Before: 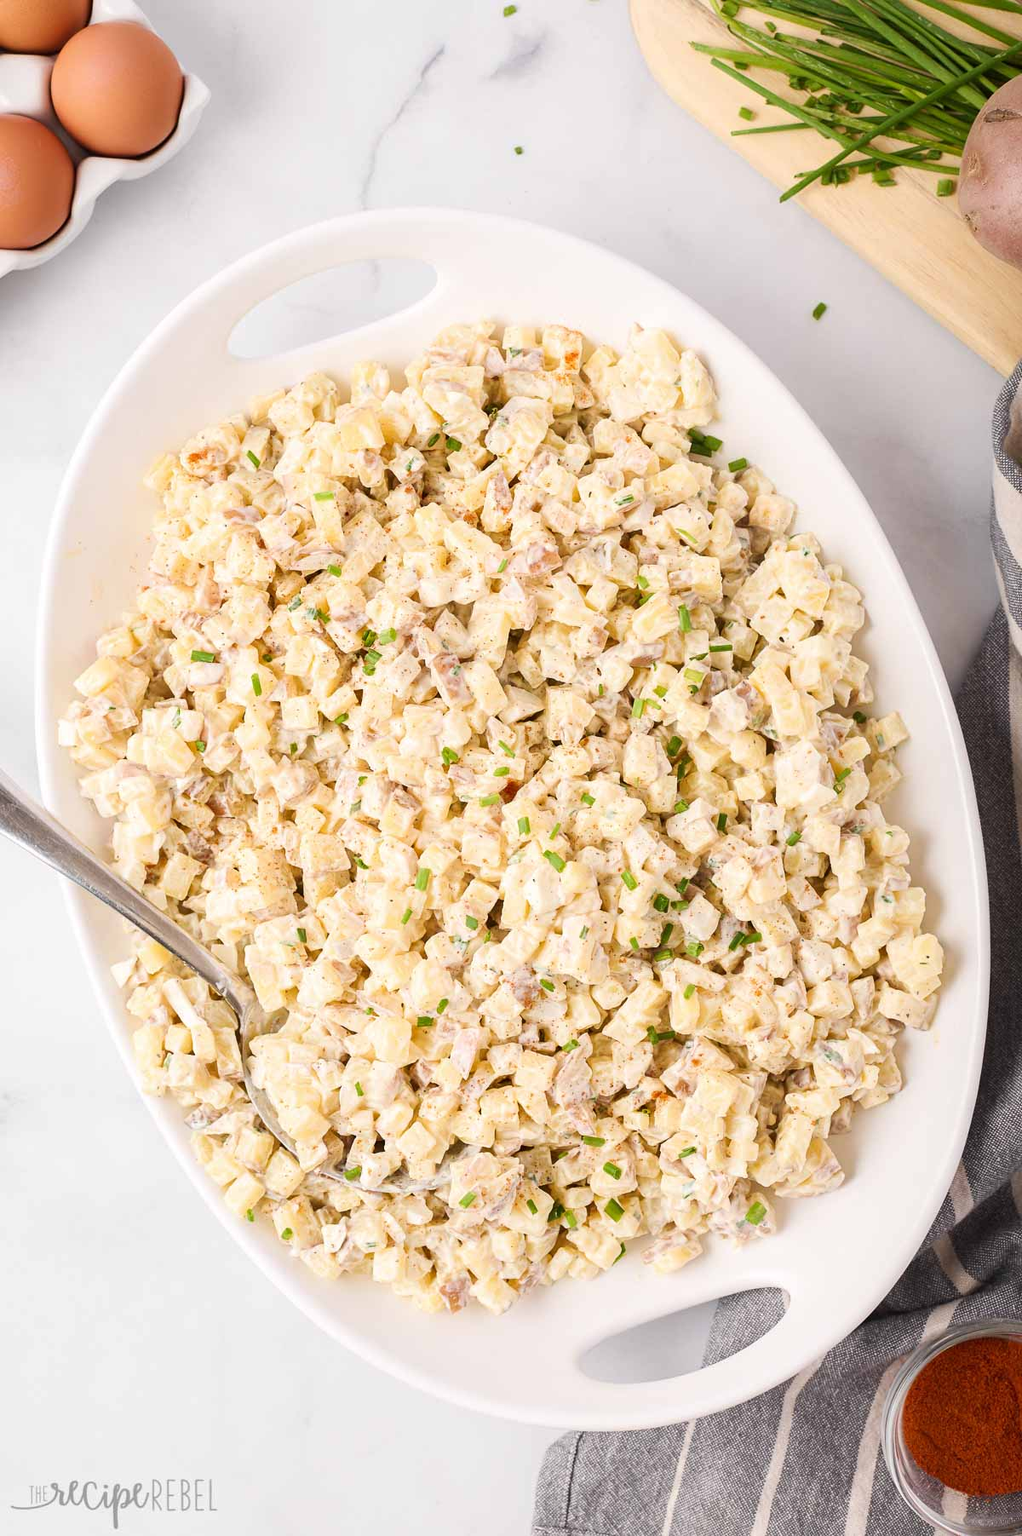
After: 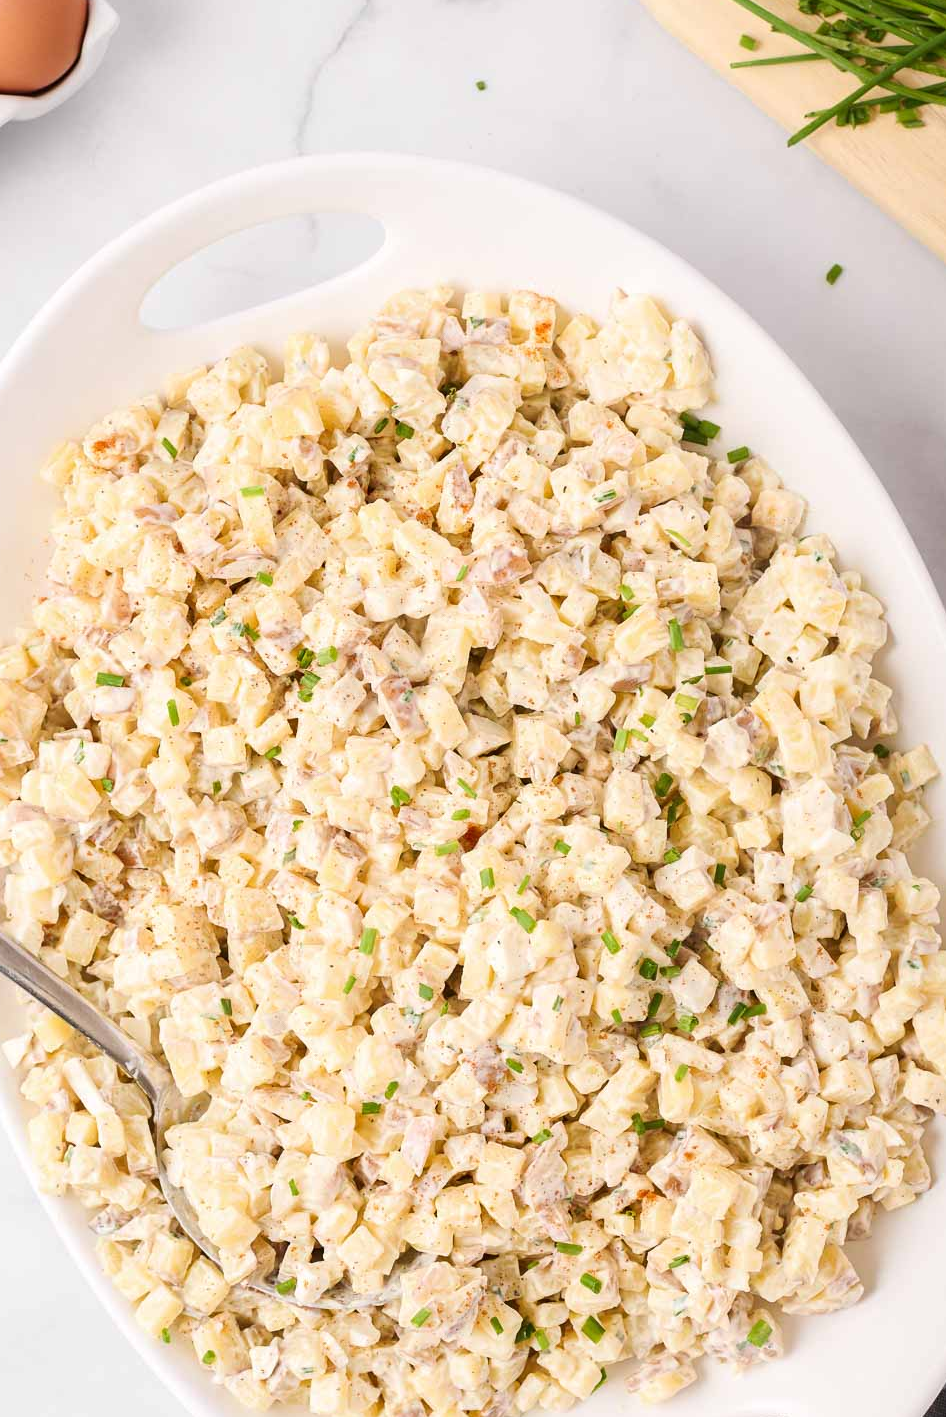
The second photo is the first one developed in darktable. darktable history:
crop and rotate: left 10.676%, top 5.097%, right 10.46%, bottom 16.275%
